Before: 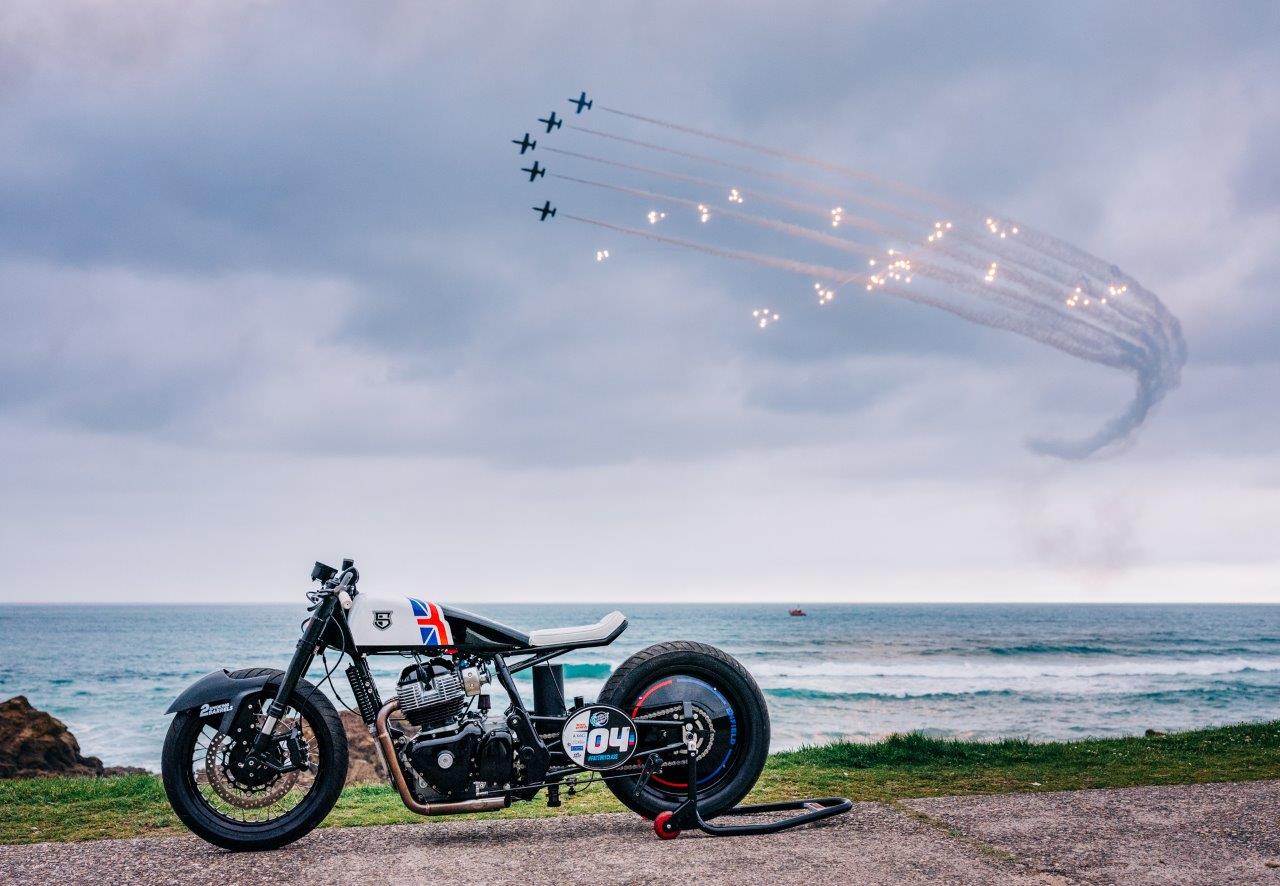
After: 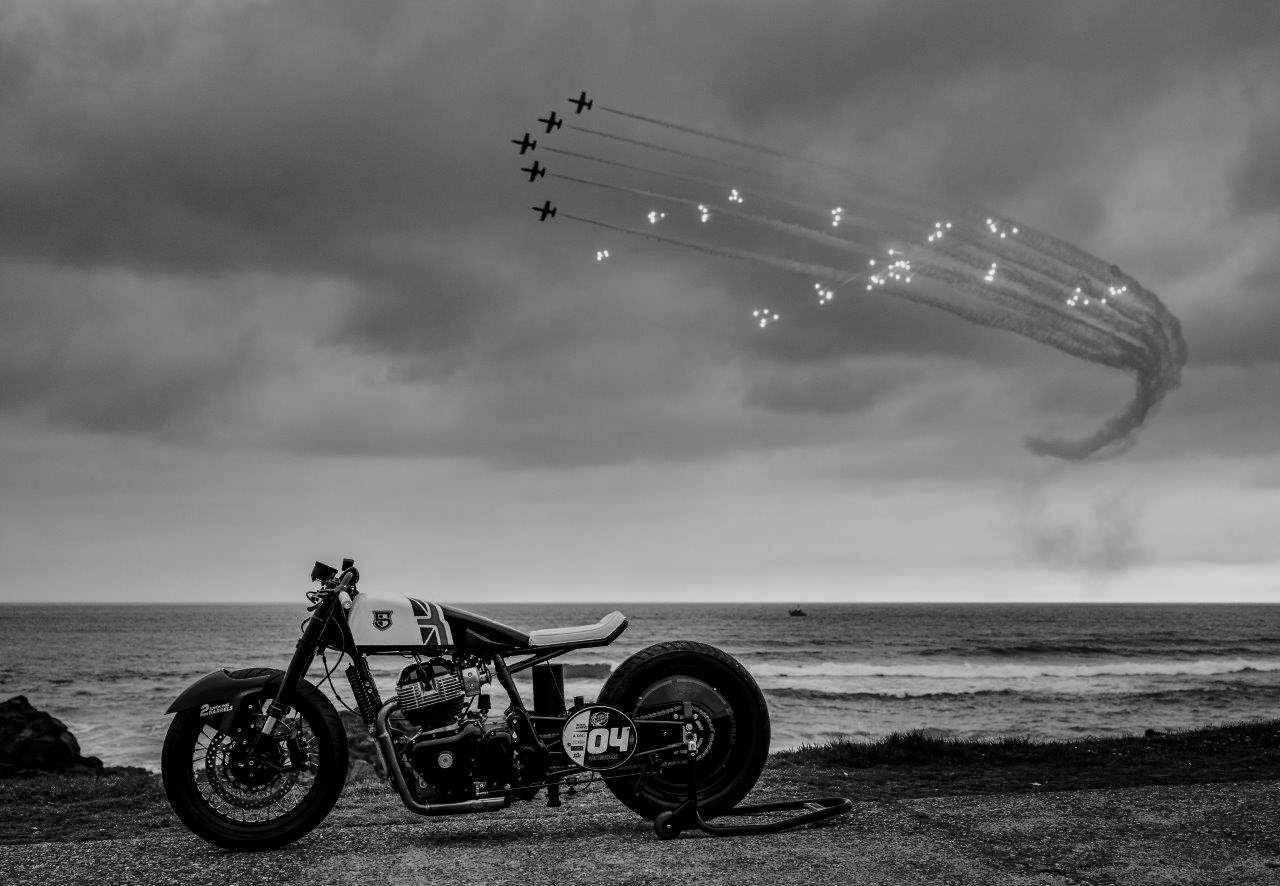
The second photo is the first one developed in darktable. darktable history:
color zones: curves: ch1 [(0.263, 0.53) (0.376, 0.287) (0.487, 0.512) (0.748, 0.547) (1, 0.513)]; ch2 [(0.262, 0.45) (0.751, 0.477)], mix 31.98%
color balance rgb: global vibrance 10%
contrast brightness saturation: contrast -0.03, brightness -0.59, saturation -1
color balance: mode lift, gamma, gain (sRGB), lift [0.97, 1, 1, 1], gamma [1.03, 1, 1, 1]
